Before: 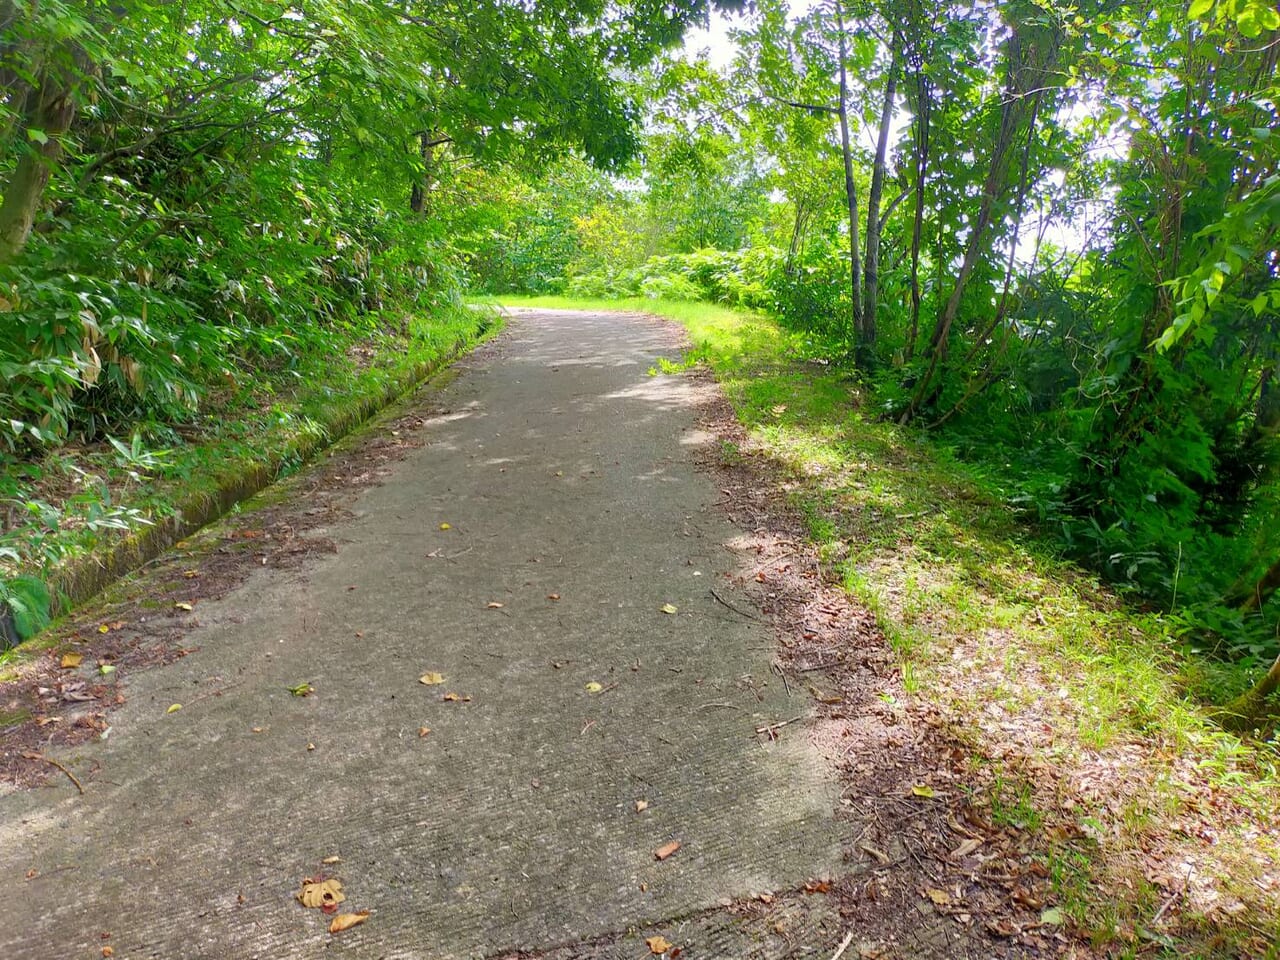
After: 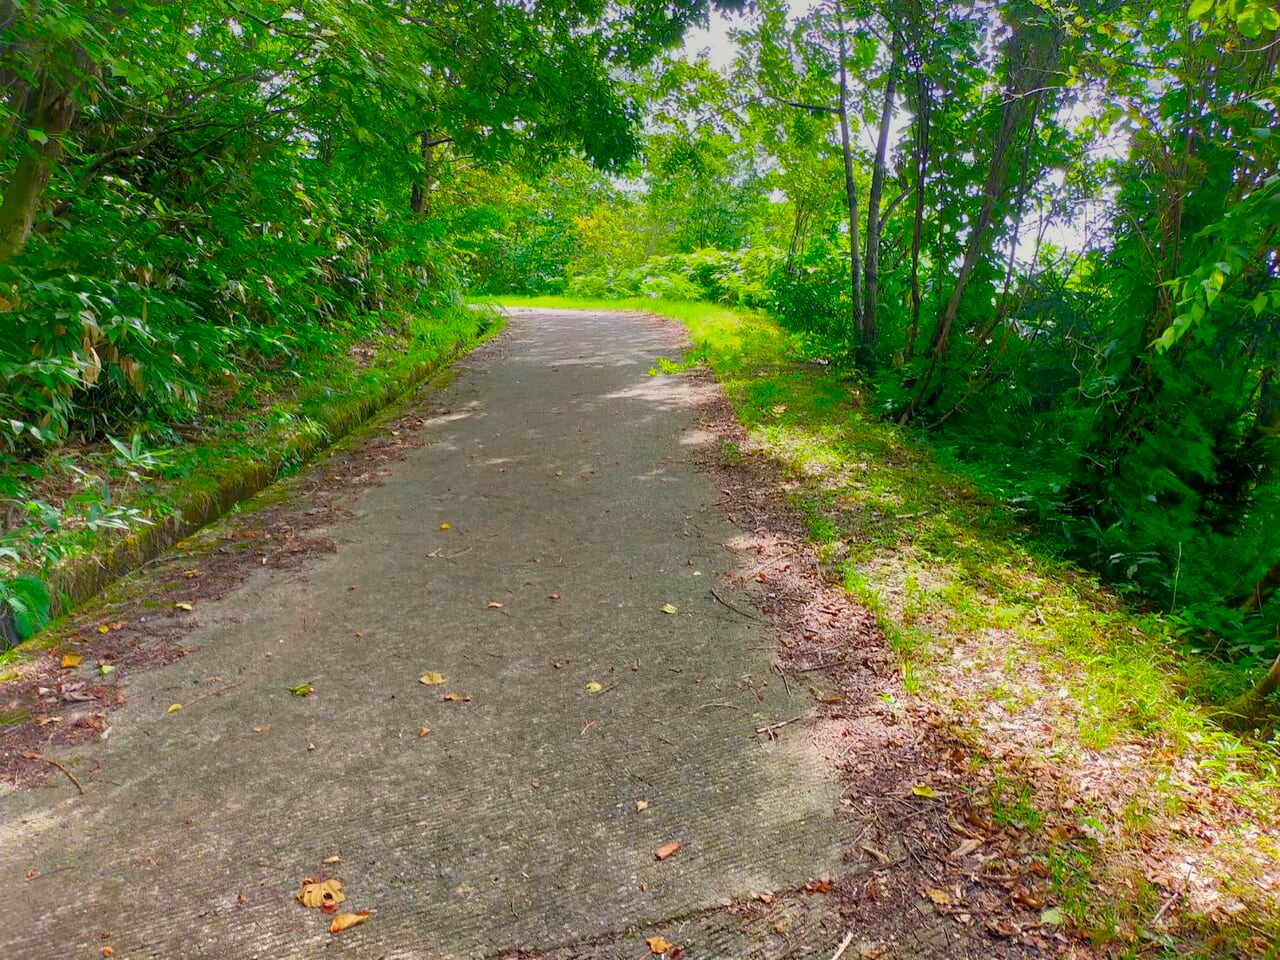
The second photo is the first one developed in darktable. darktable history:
color balance: output saturation 110%
graduated density: on, module defaults
